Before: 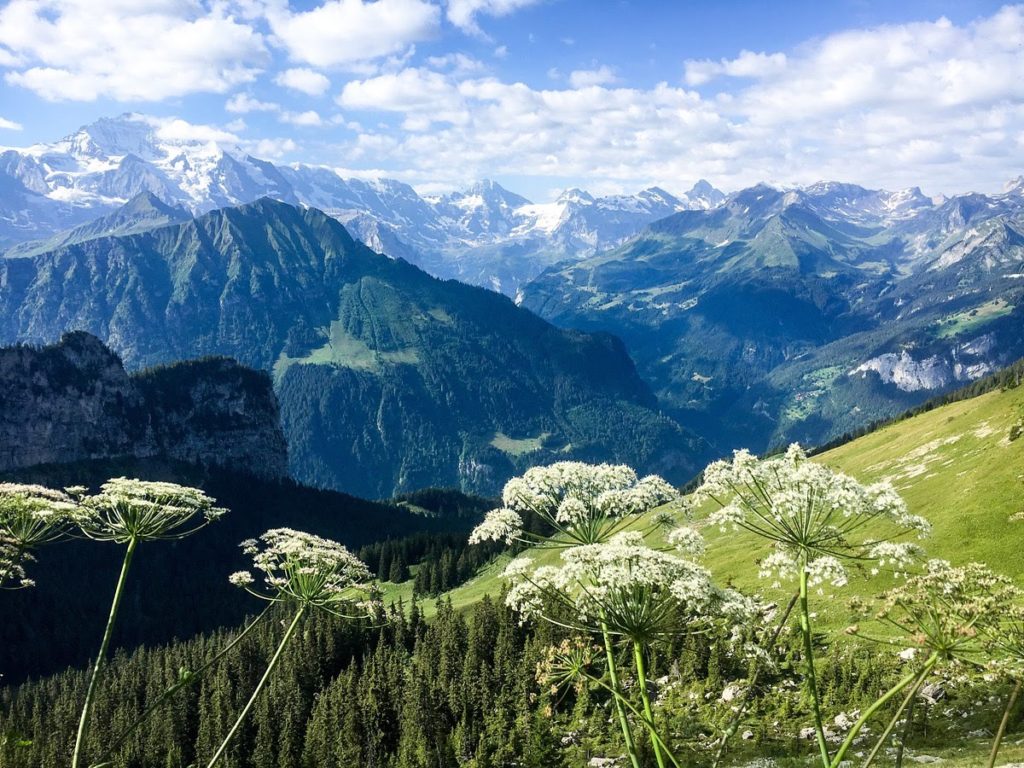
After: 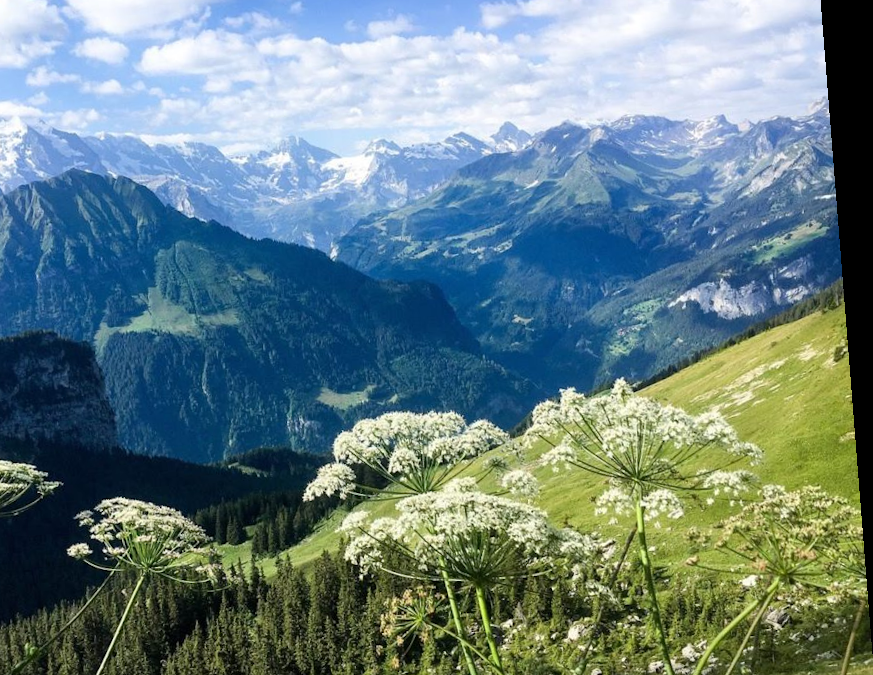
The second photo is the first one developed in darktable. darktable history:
rotate and perspective: rotation -4.2°, shear 0.006, automatic cropping off
crop: left 19.159%, top 9.58%, bottom 9.58%
